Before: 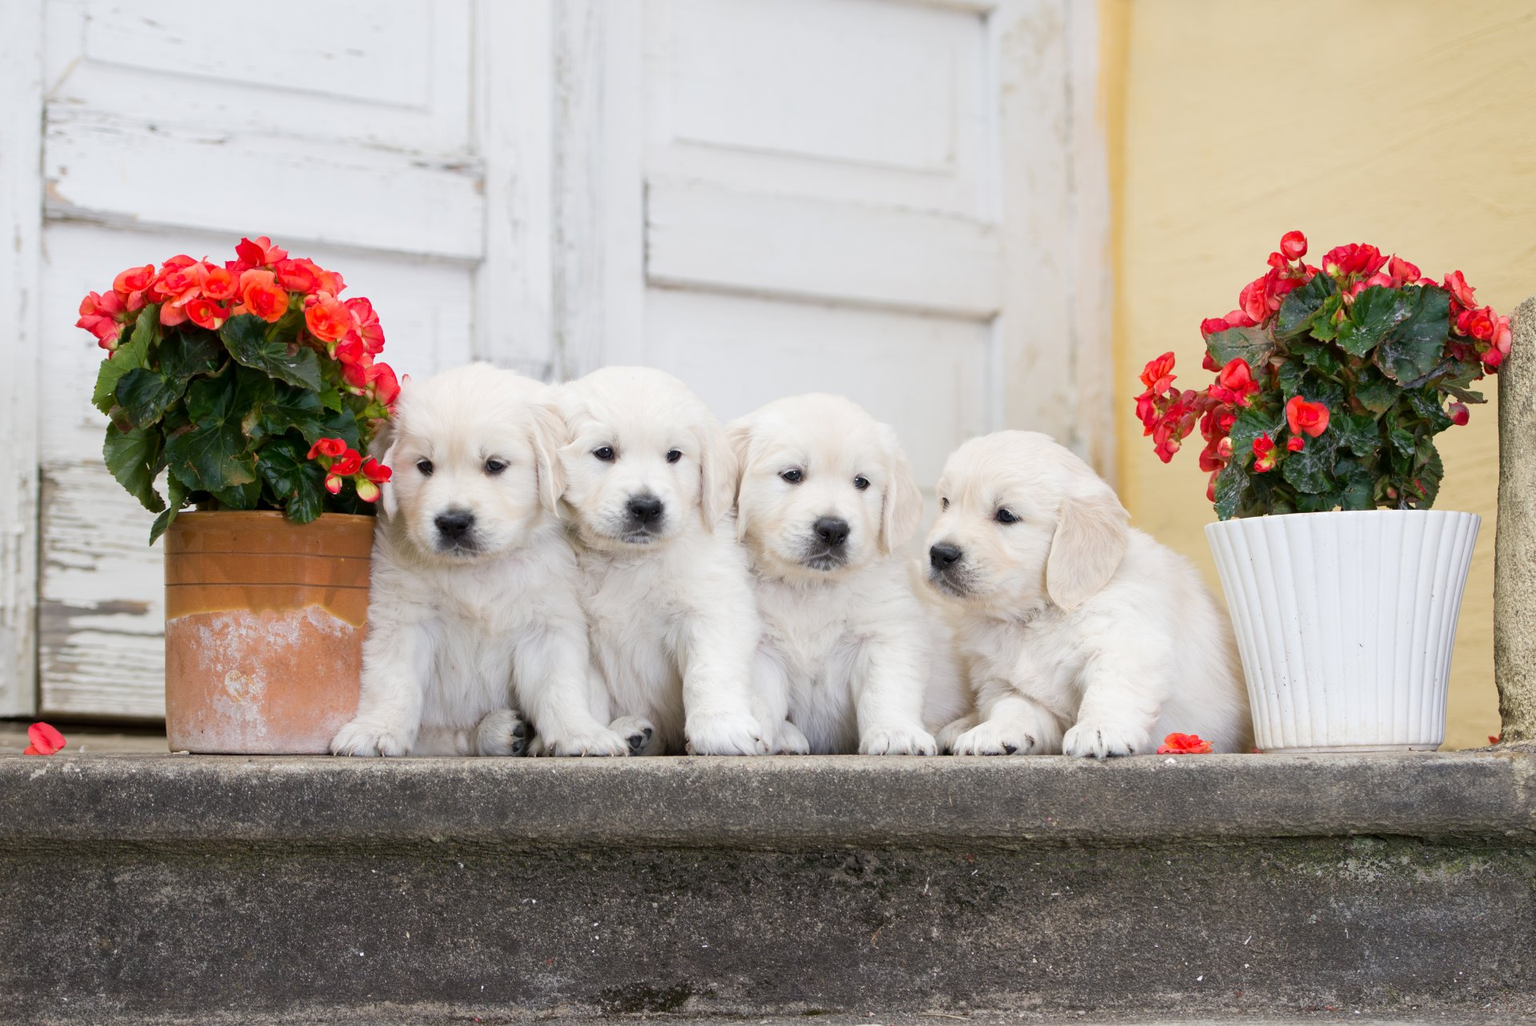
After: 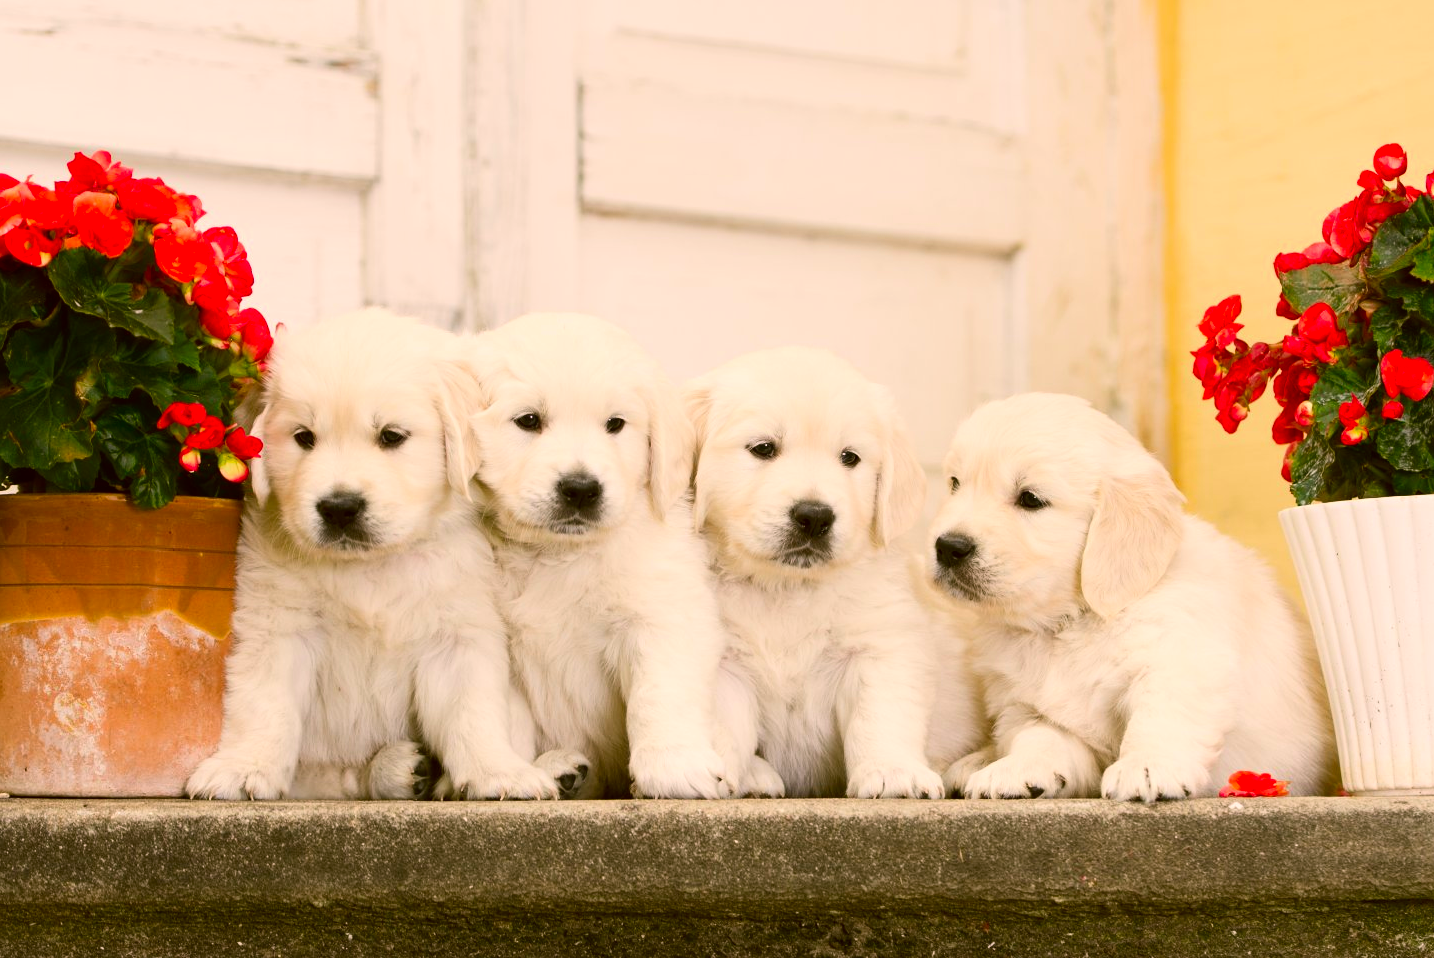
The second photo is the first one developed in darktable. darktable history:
crop and rotate: left 11.831%, top 11.346%, right 13.429%, bottom 13.899%
contrast brightness saturation: contrast 0.18, saturation 0.3
color correction: highlights a* 8.98, highlights b* 15.09, shadows a* -0.49, shadows b* 26.52
